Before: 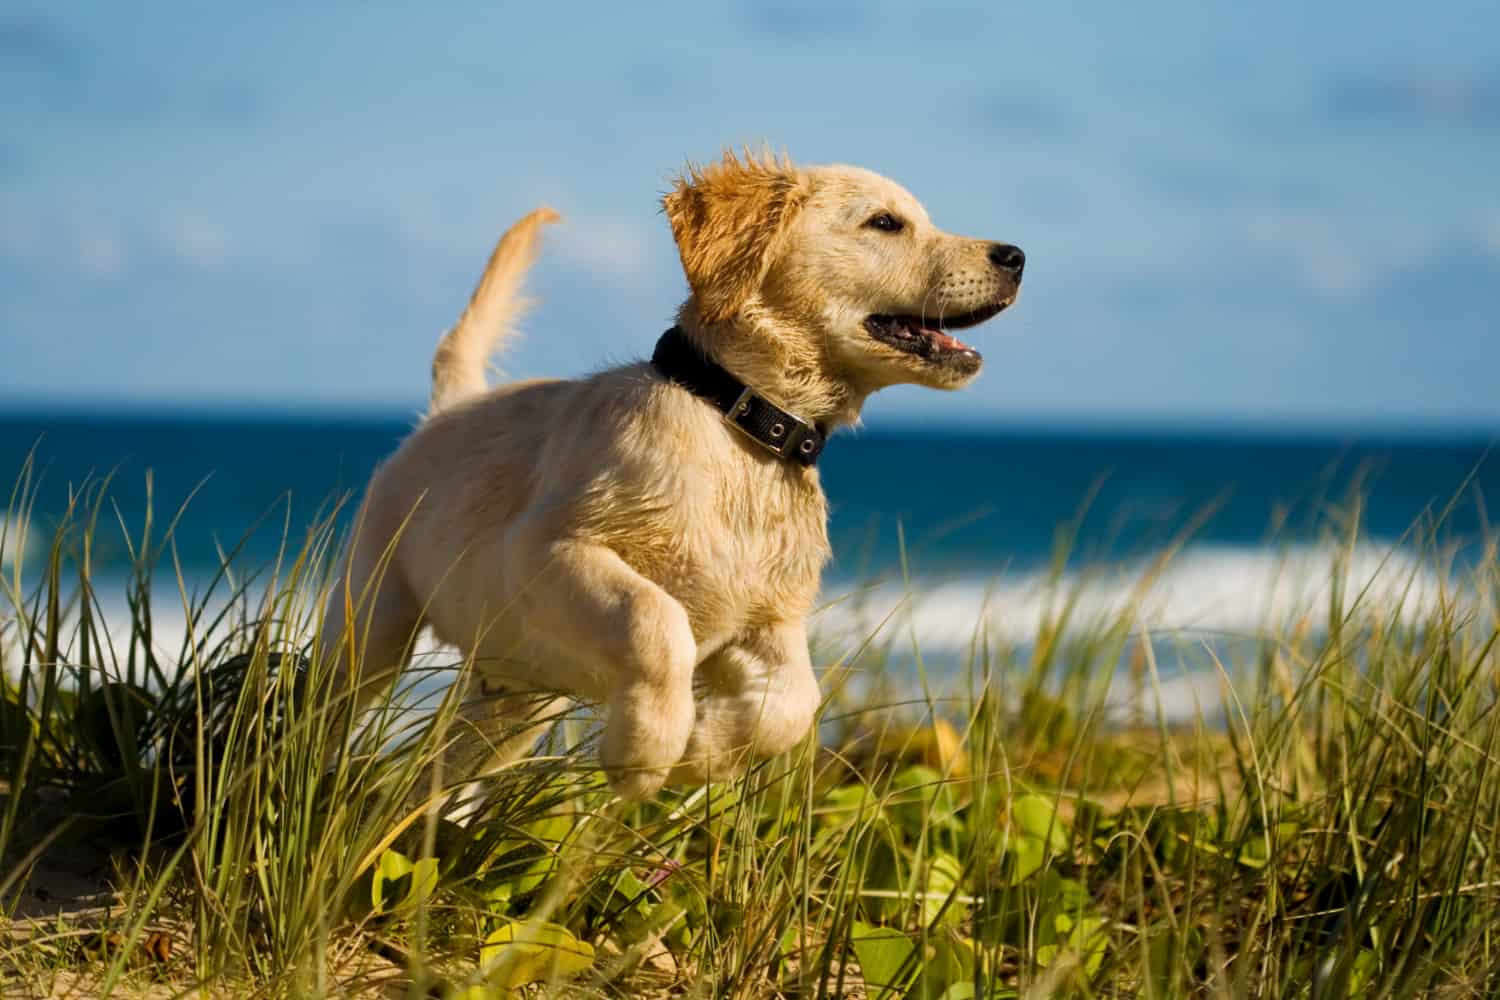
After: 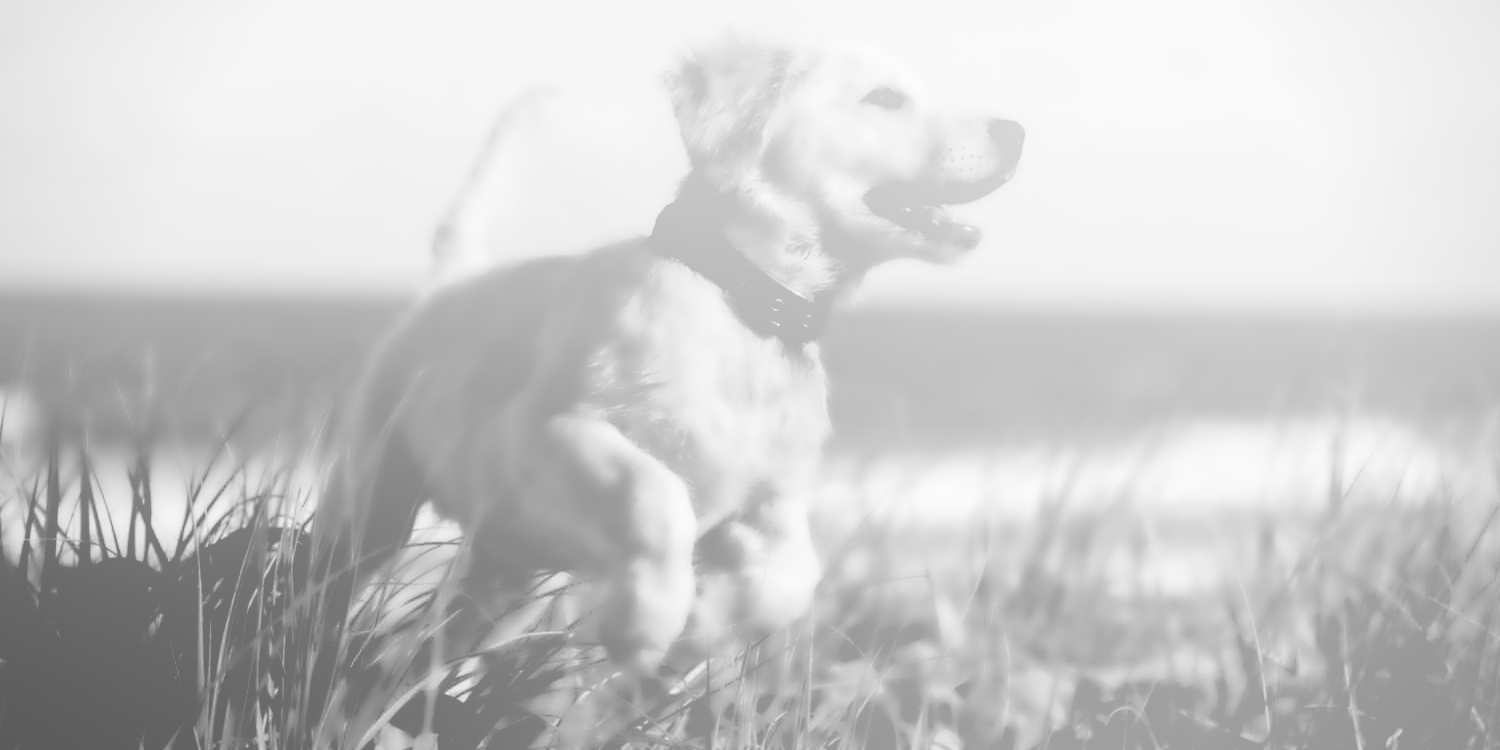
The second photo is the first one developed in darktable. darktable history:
filmic rgb: black relative exposure -3.75 EV, white relative exposure 2.4 EV, dynamic range scaling -50%, hardness 3.42, latitude 30%, contrast 1.8
color calibration: output gray [0.253, 0.26, 0.487, 0], gray › normalize channels true, illuminant same as pipeline (D50), adaptation XYZ, x 0.346, y 0.359, gamut compression 0
local contrast: on, module defaults
crop and rotate: top 12.5%, bottom 12.5%
lowpass: radius 4, soften with bilateral filter, unbound 0
vignetting: brightness -0.233, saturation 0.141
bloom: size 70%, threshold 25%, strength 70%
